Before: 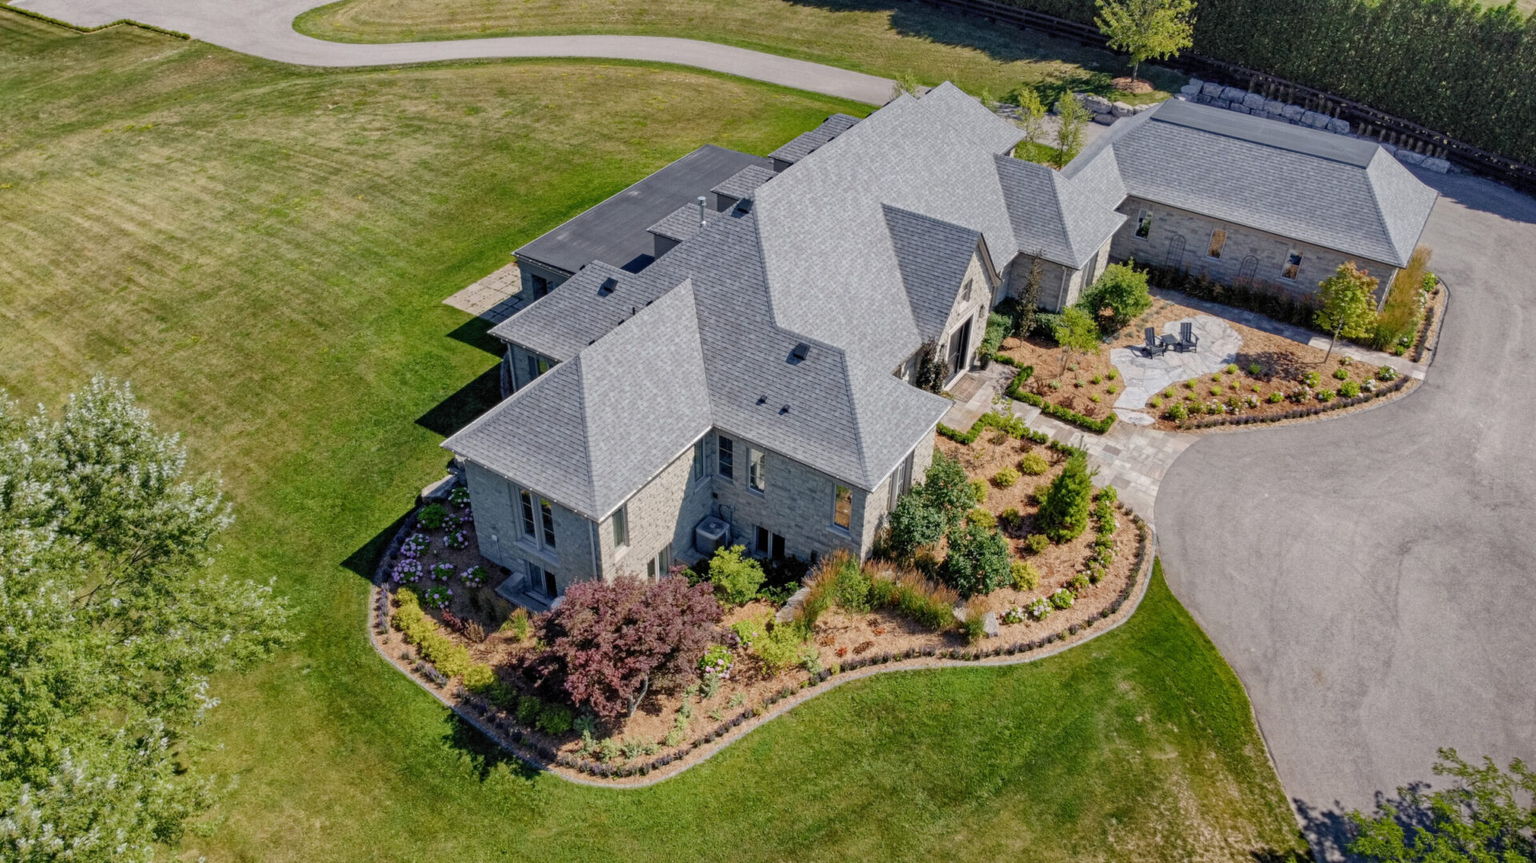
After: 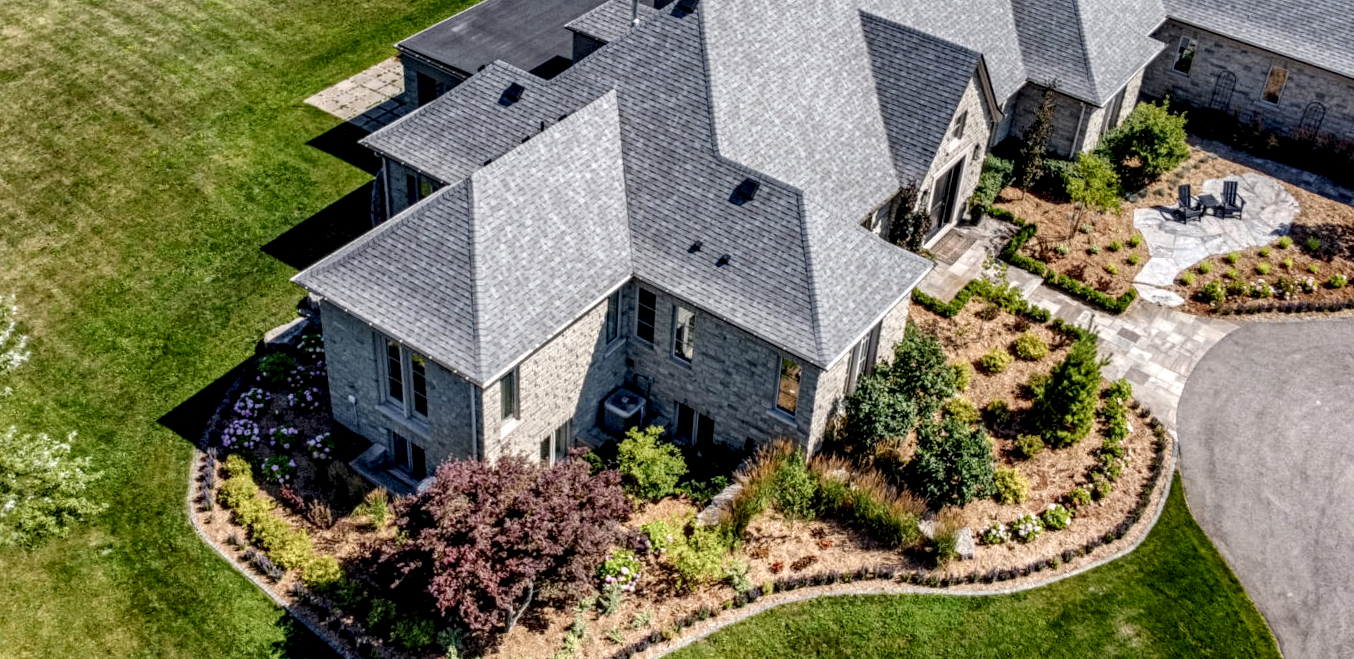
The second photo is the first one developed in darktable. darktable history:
crop and rotate: angle -3.37°, left 9.79%, top 20.73%, right 12.42%, bottom 11.82%
local contrast: highlights 20%, detail 197%
